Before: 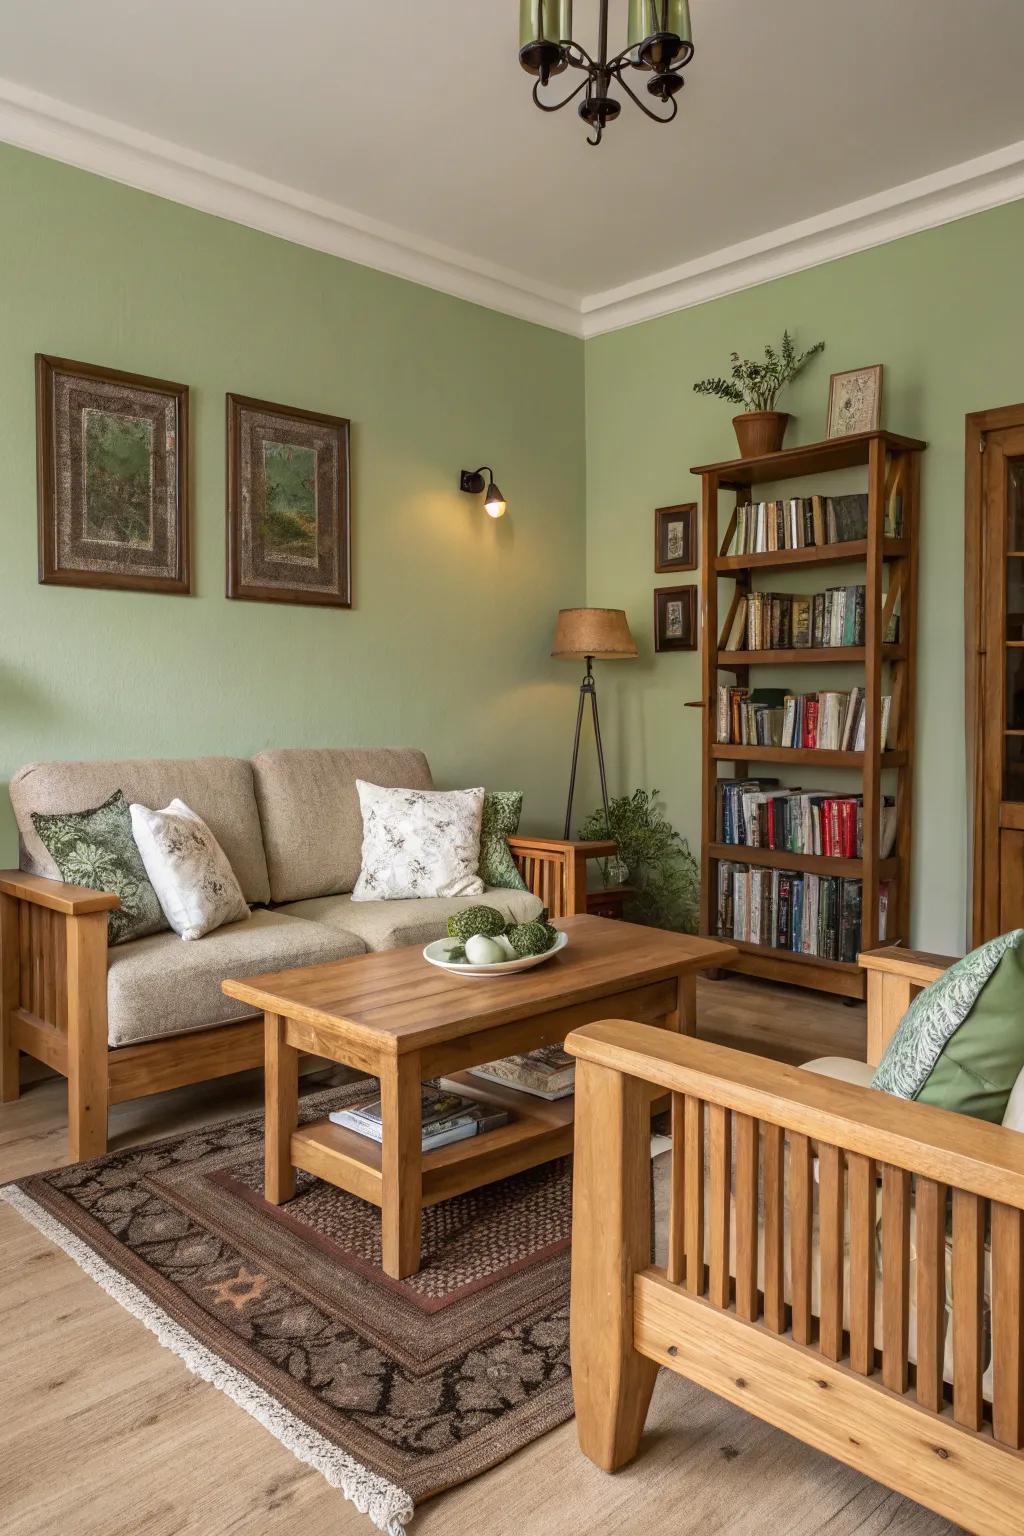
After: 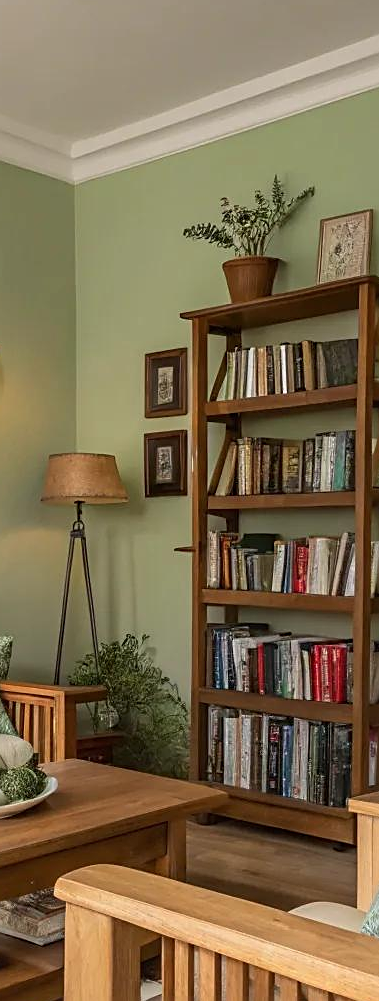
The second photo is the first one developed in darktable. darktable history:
sharpen: on, module defaults
crop and rotate: left 49.847%, top 10.142%, right 13.102%, bottom 24.659%
